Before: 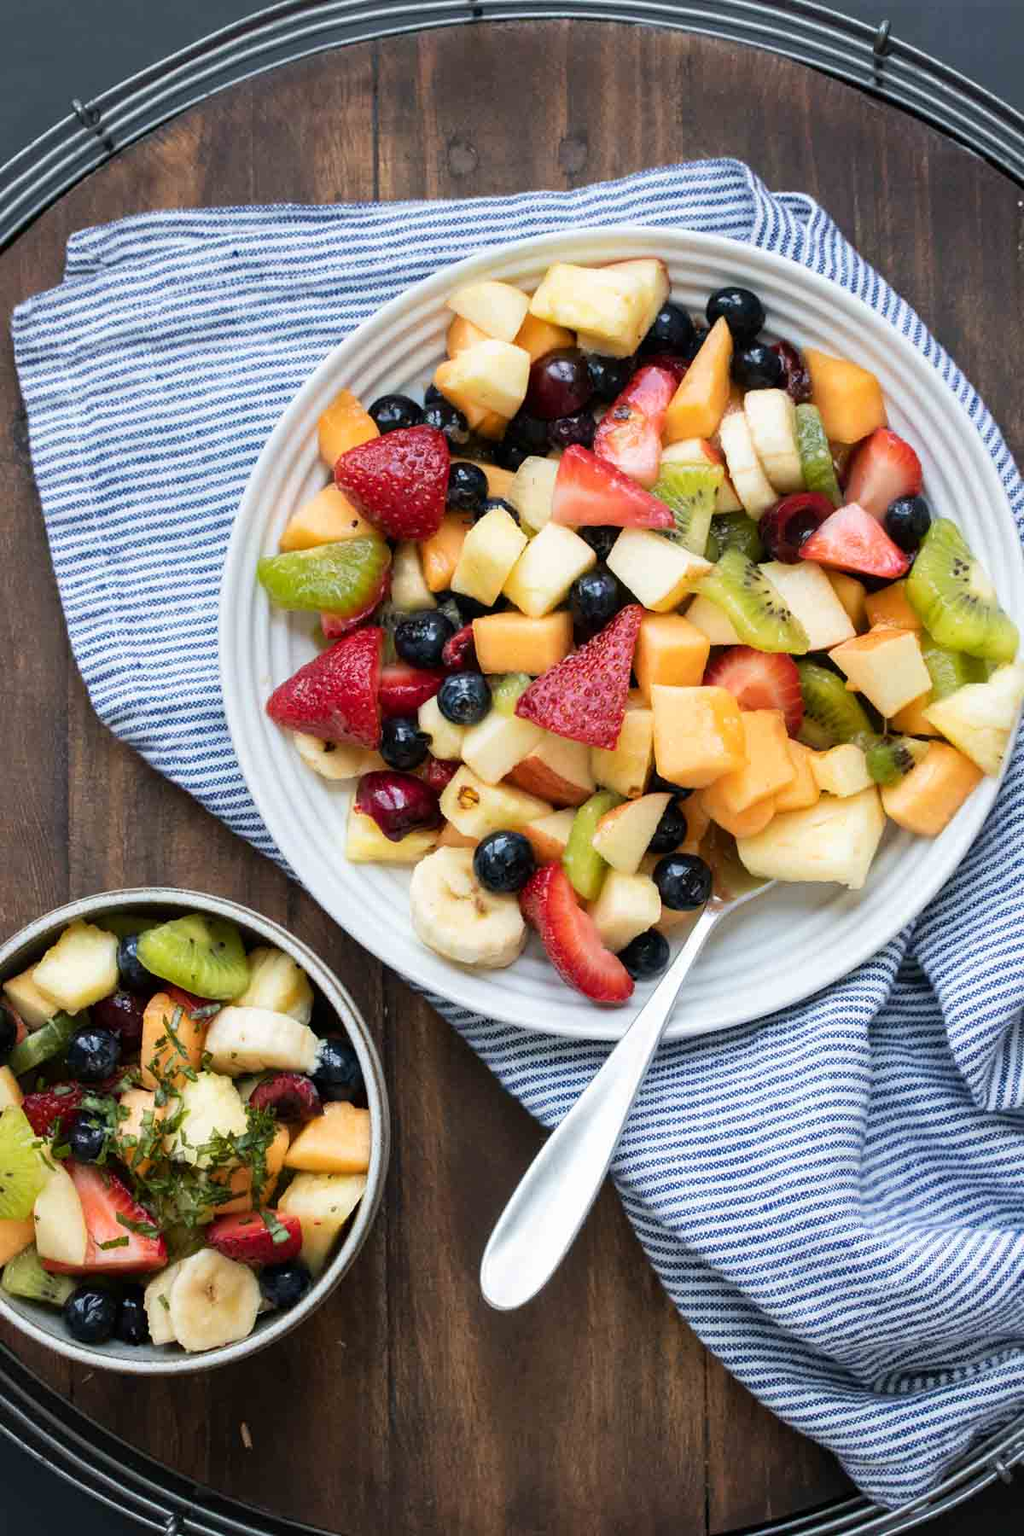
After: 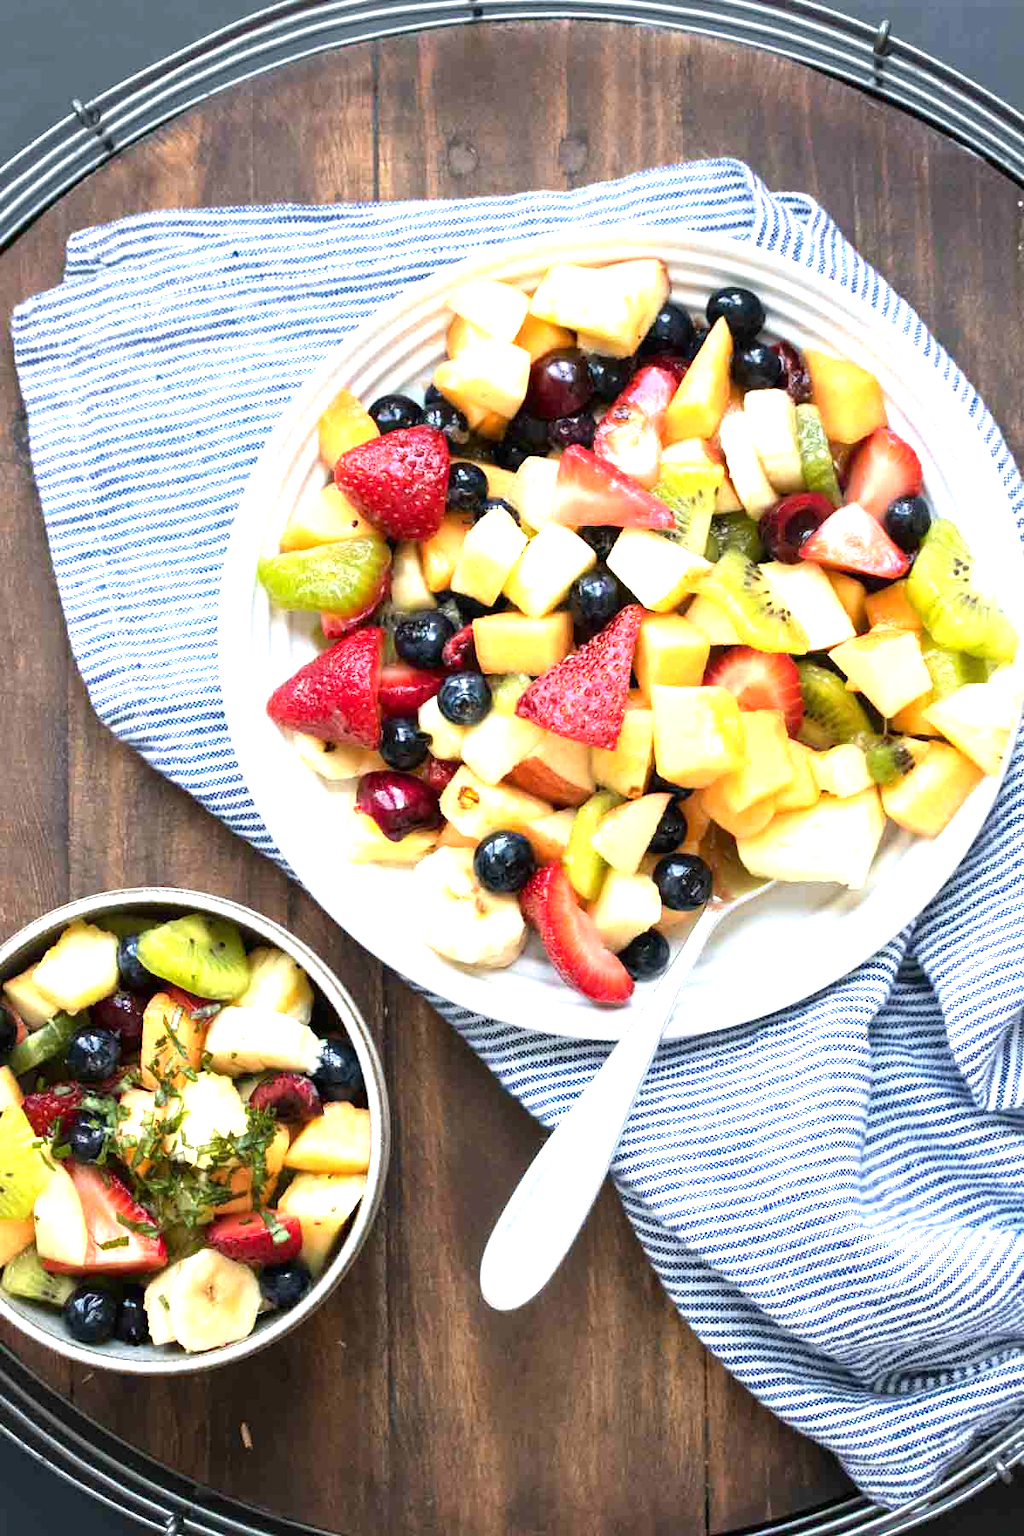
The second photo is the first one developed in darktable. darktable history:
exposure: exposure 1.149 EV, compensate highlight preservation false
